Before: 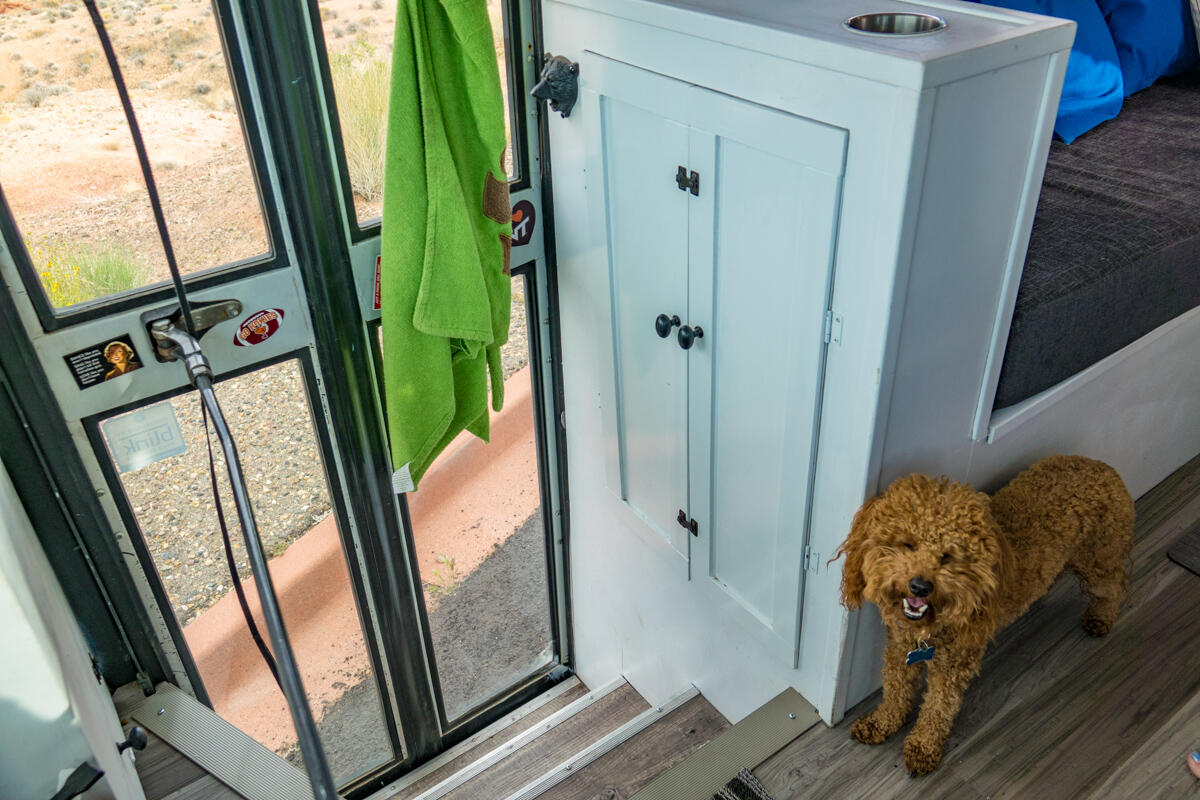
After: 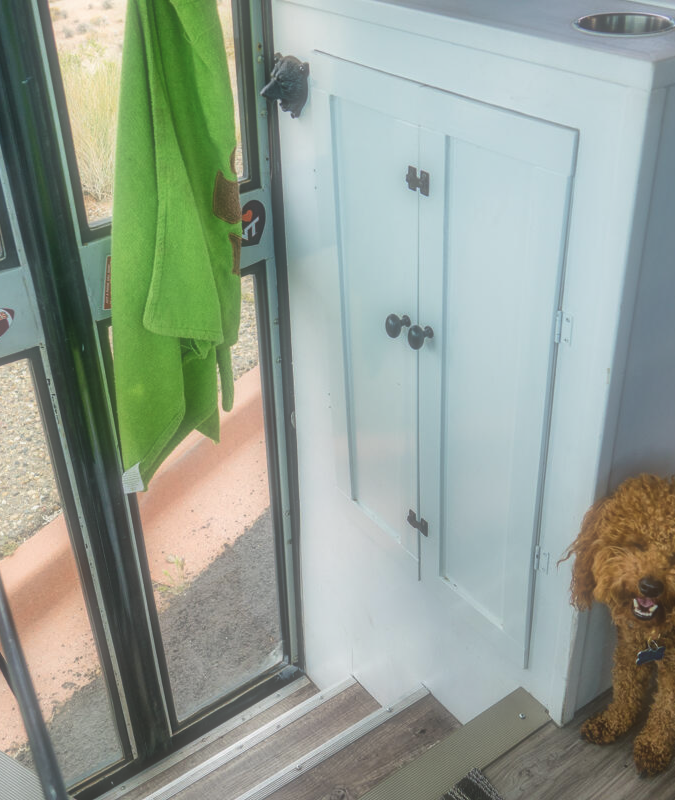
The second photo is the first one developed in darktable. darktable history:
crop and rotate: left 22.516%, right 21.234%
soften: size 60.24%, saturation 65.46%, brightness 0.506 EV, mix 25.7%
